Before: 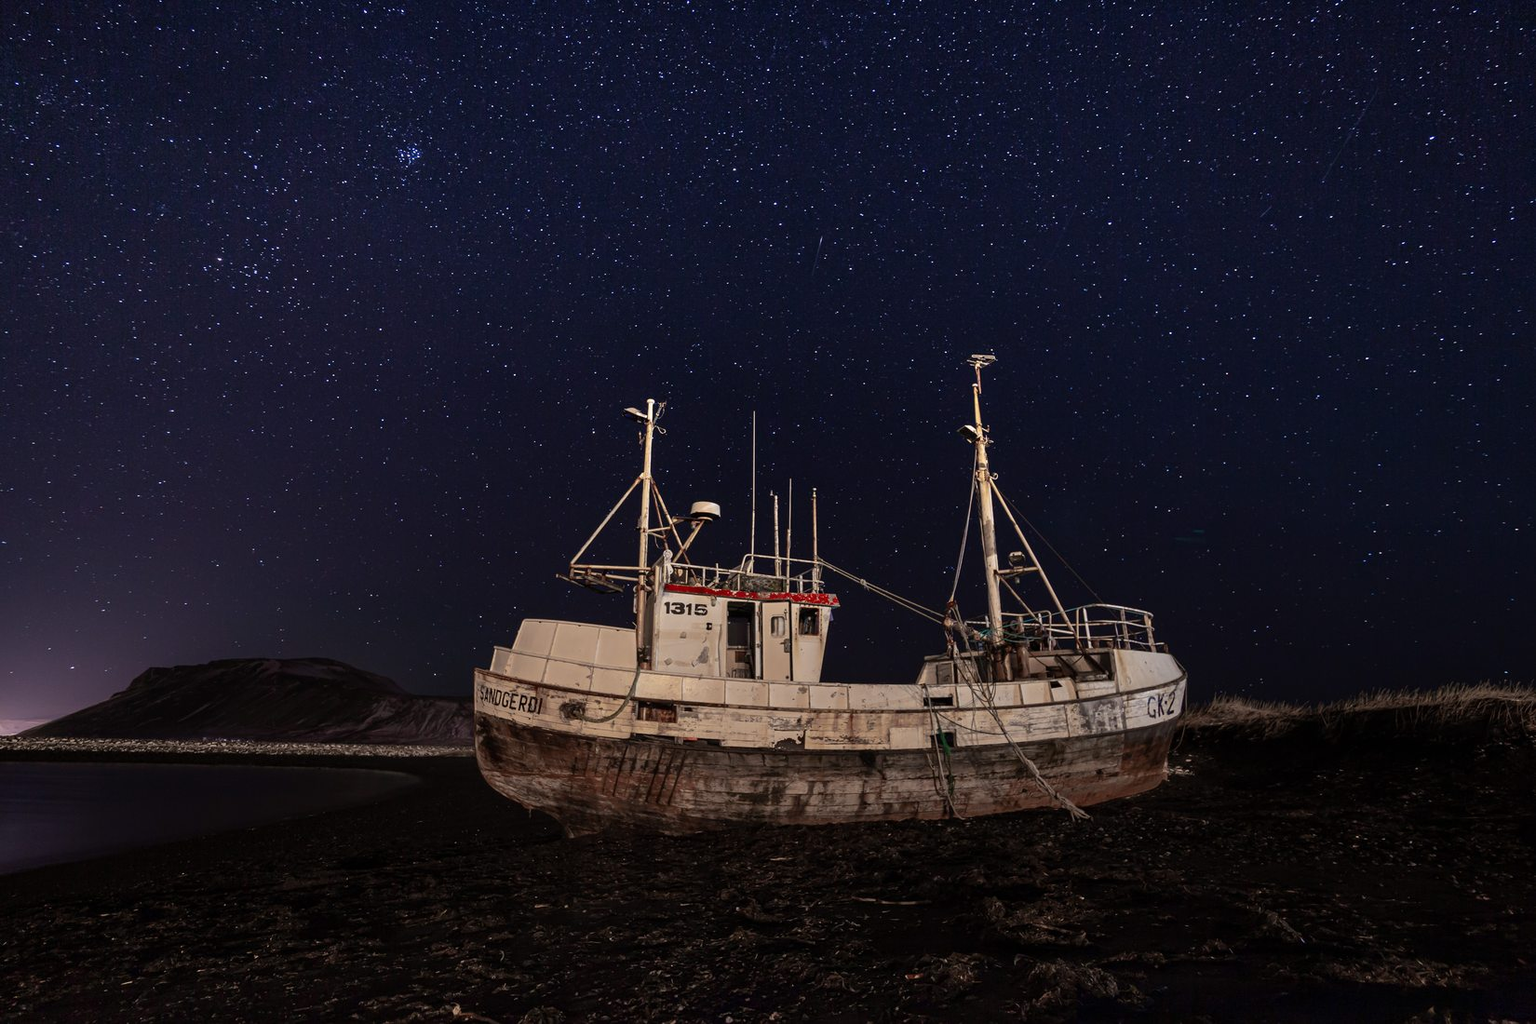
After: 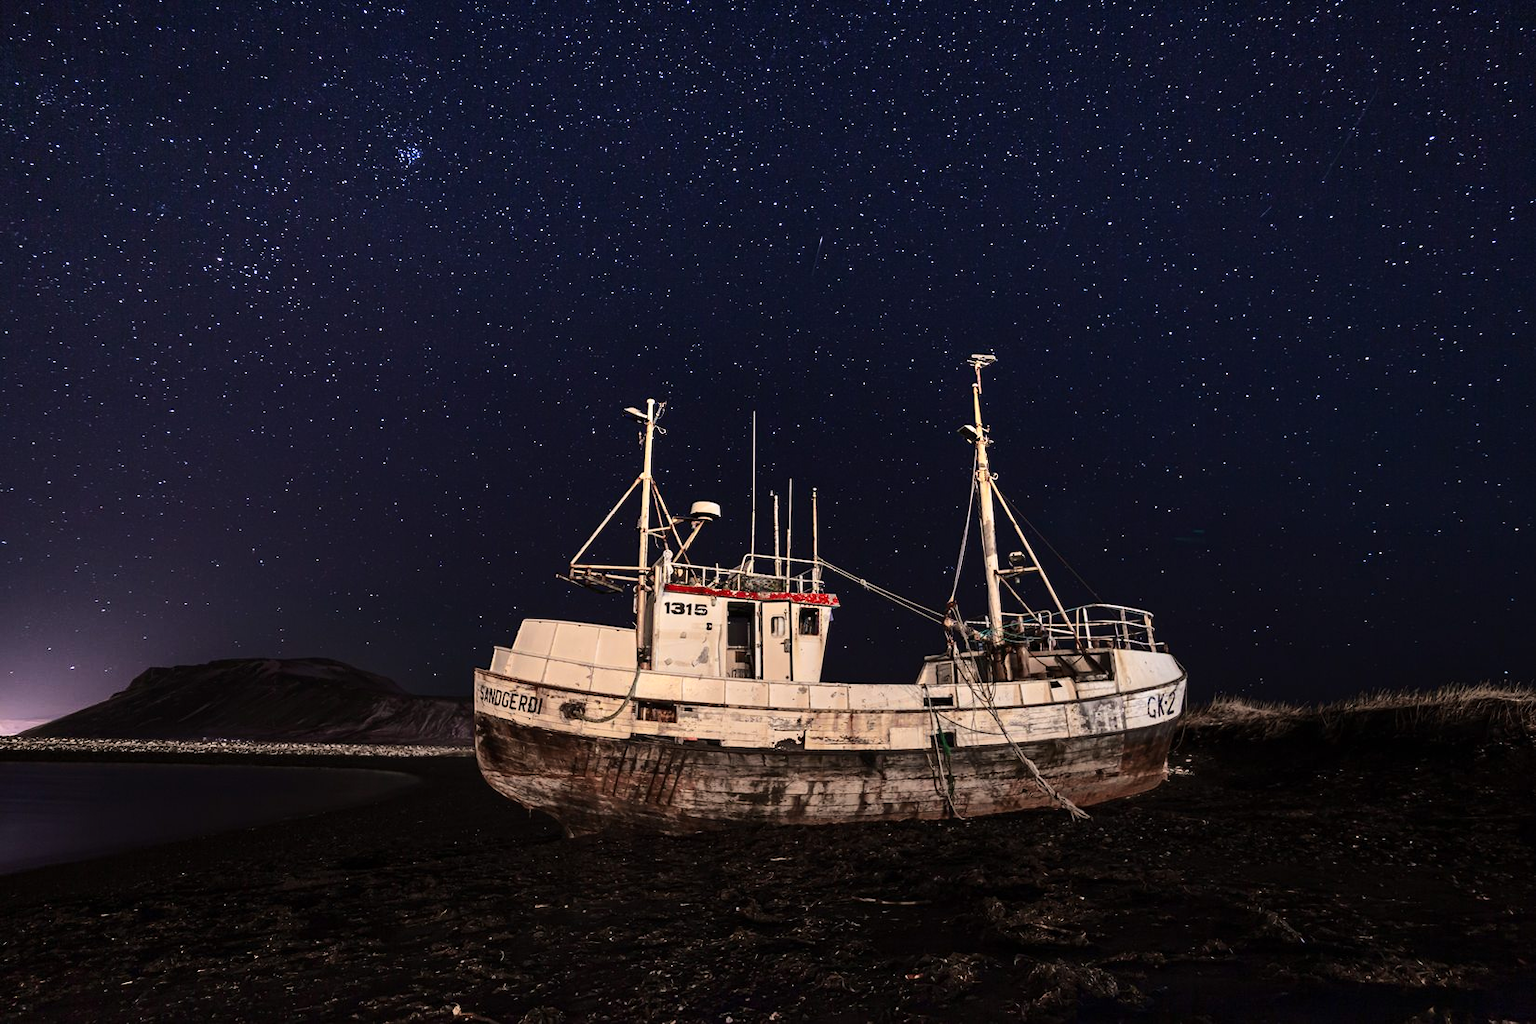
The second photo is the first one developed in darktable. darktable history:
levels: mode automatic, levels [0.182, 0.542, 0.902]
exposure: exposure 0.125 EV, compensate highlight preservation false
base curve: curves: ch0 [(0, 0) (0.028, 0.03) (0.121, 0.232) (0.46, 0.748) (0.859, 0.968) (1, 1)]
